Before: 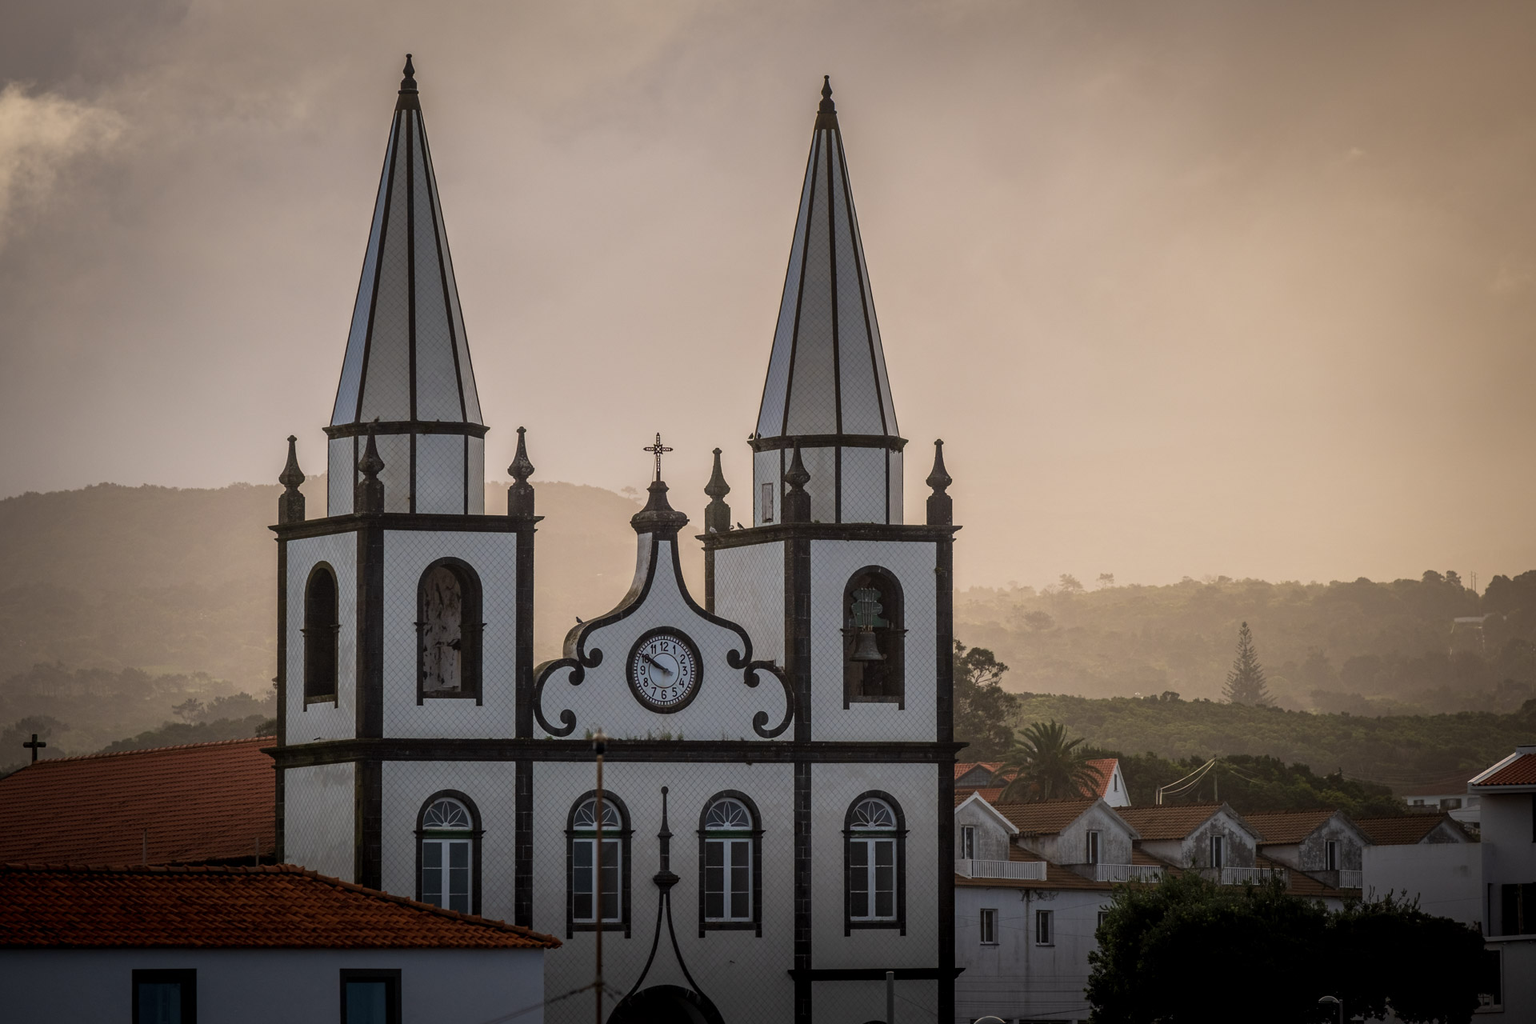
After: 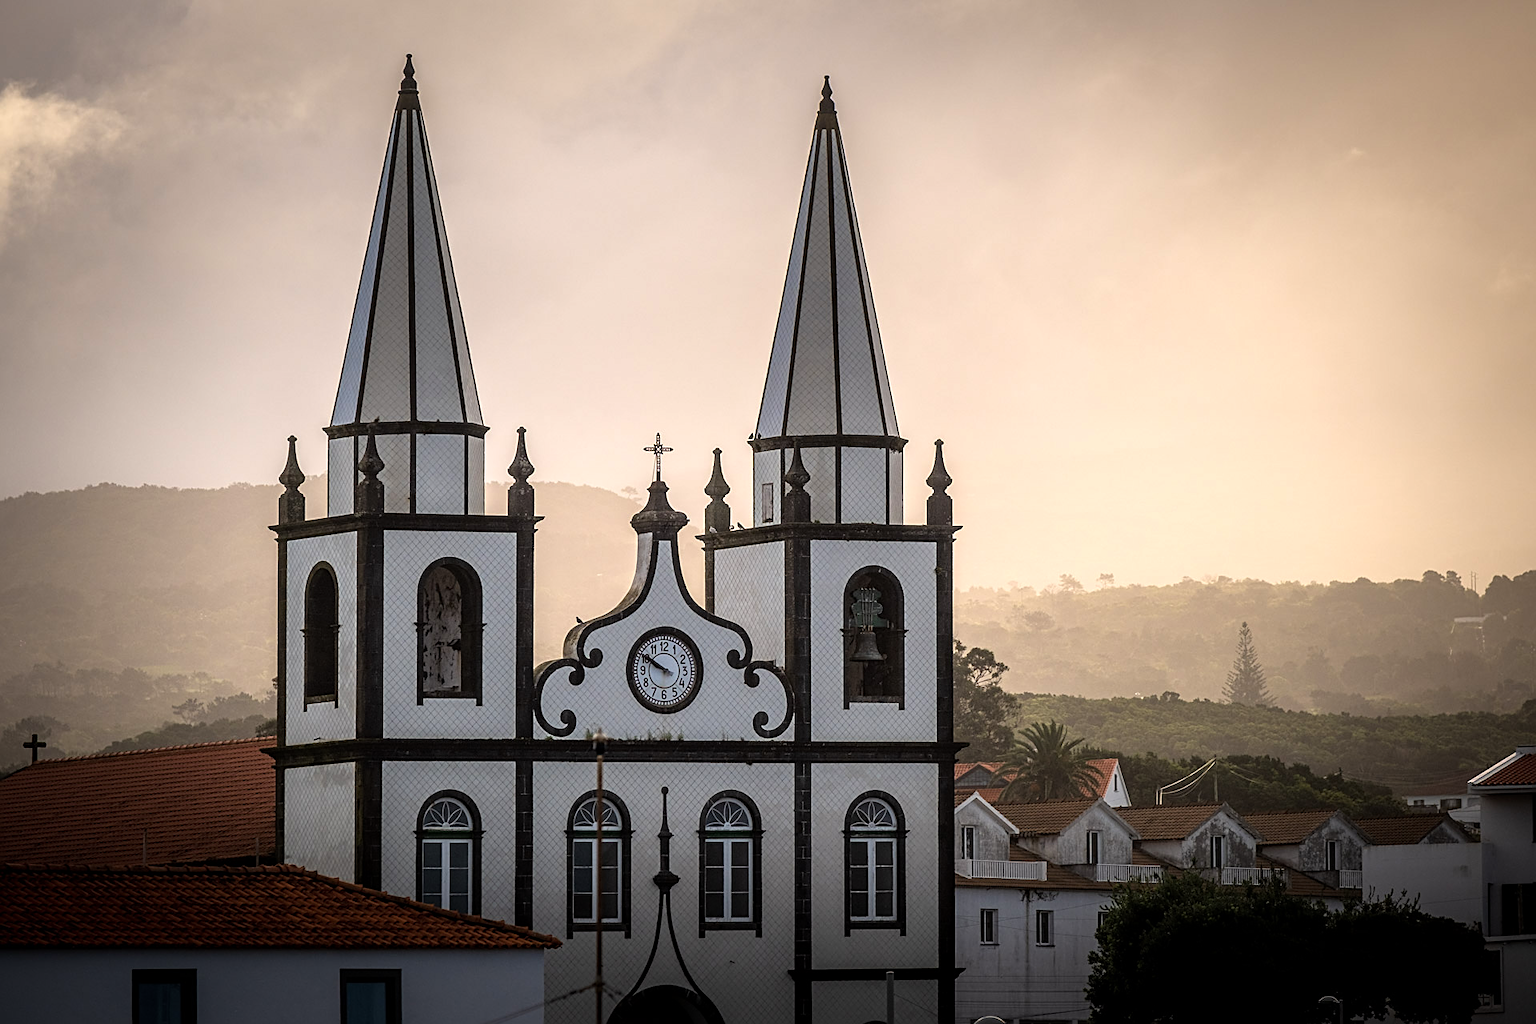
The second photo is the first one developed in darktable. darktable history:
tone equalizer: -8 EV -0.735 EV, -7 EV -0.692 EV, -6 EV -0.577 EV, -5 EV -0.4 EV, -3 EV 0.401 EV, -2 EV 0.6 EV, -1 EV 0.698 EV, +0 EV 0.774 EV
sharpen: on, module defaults
